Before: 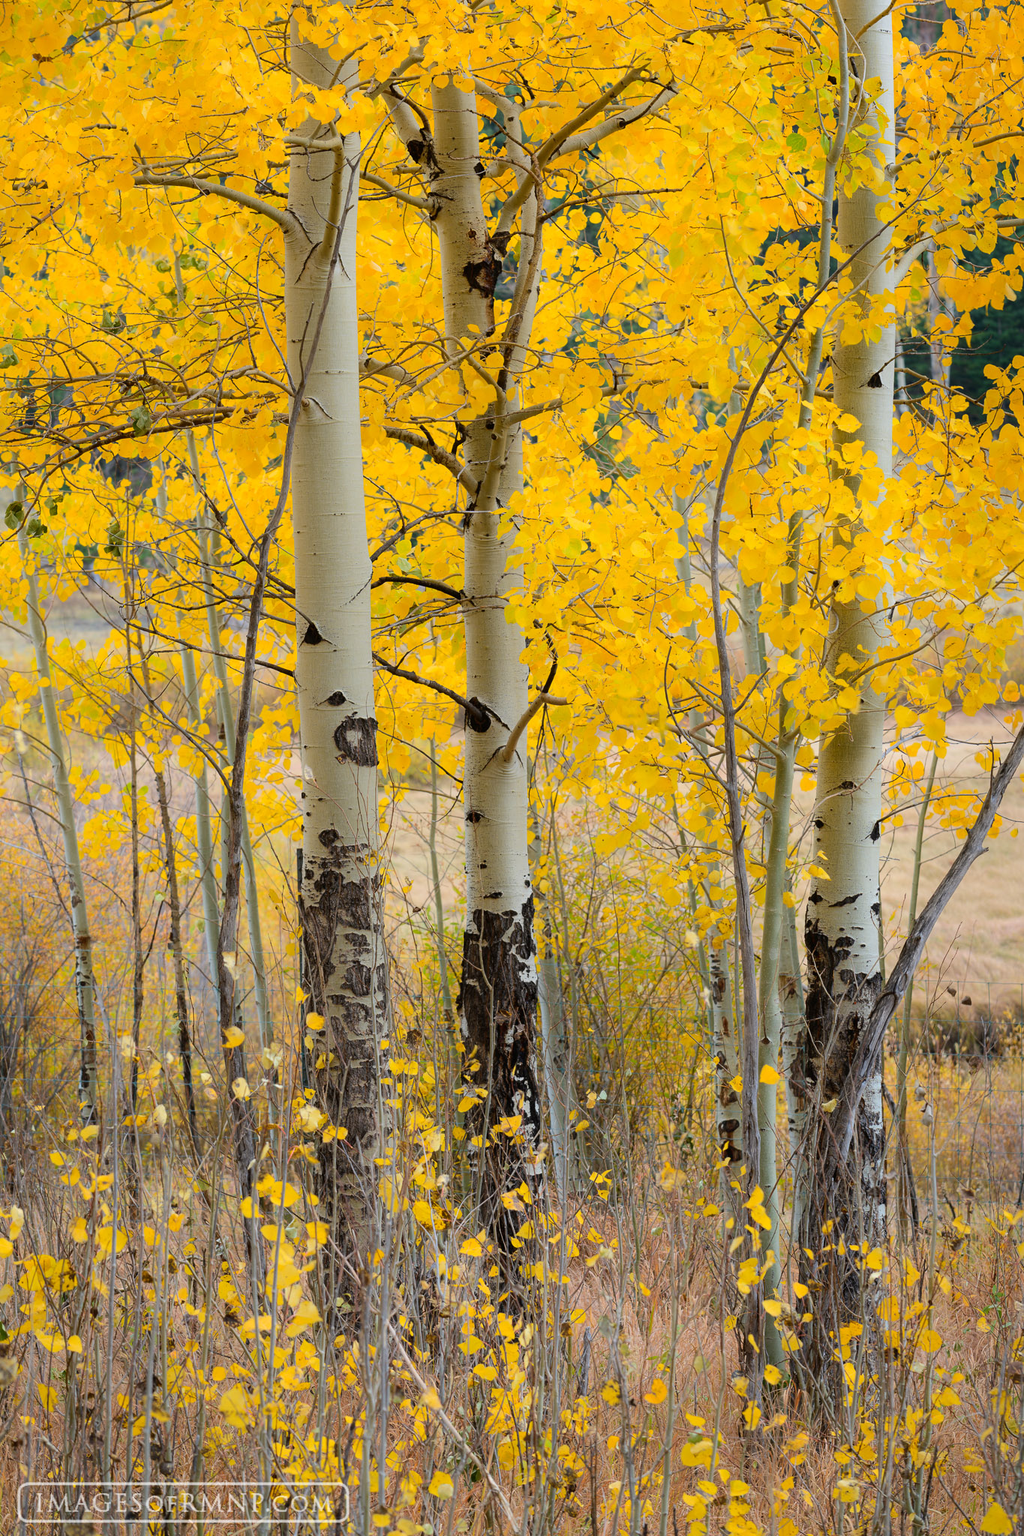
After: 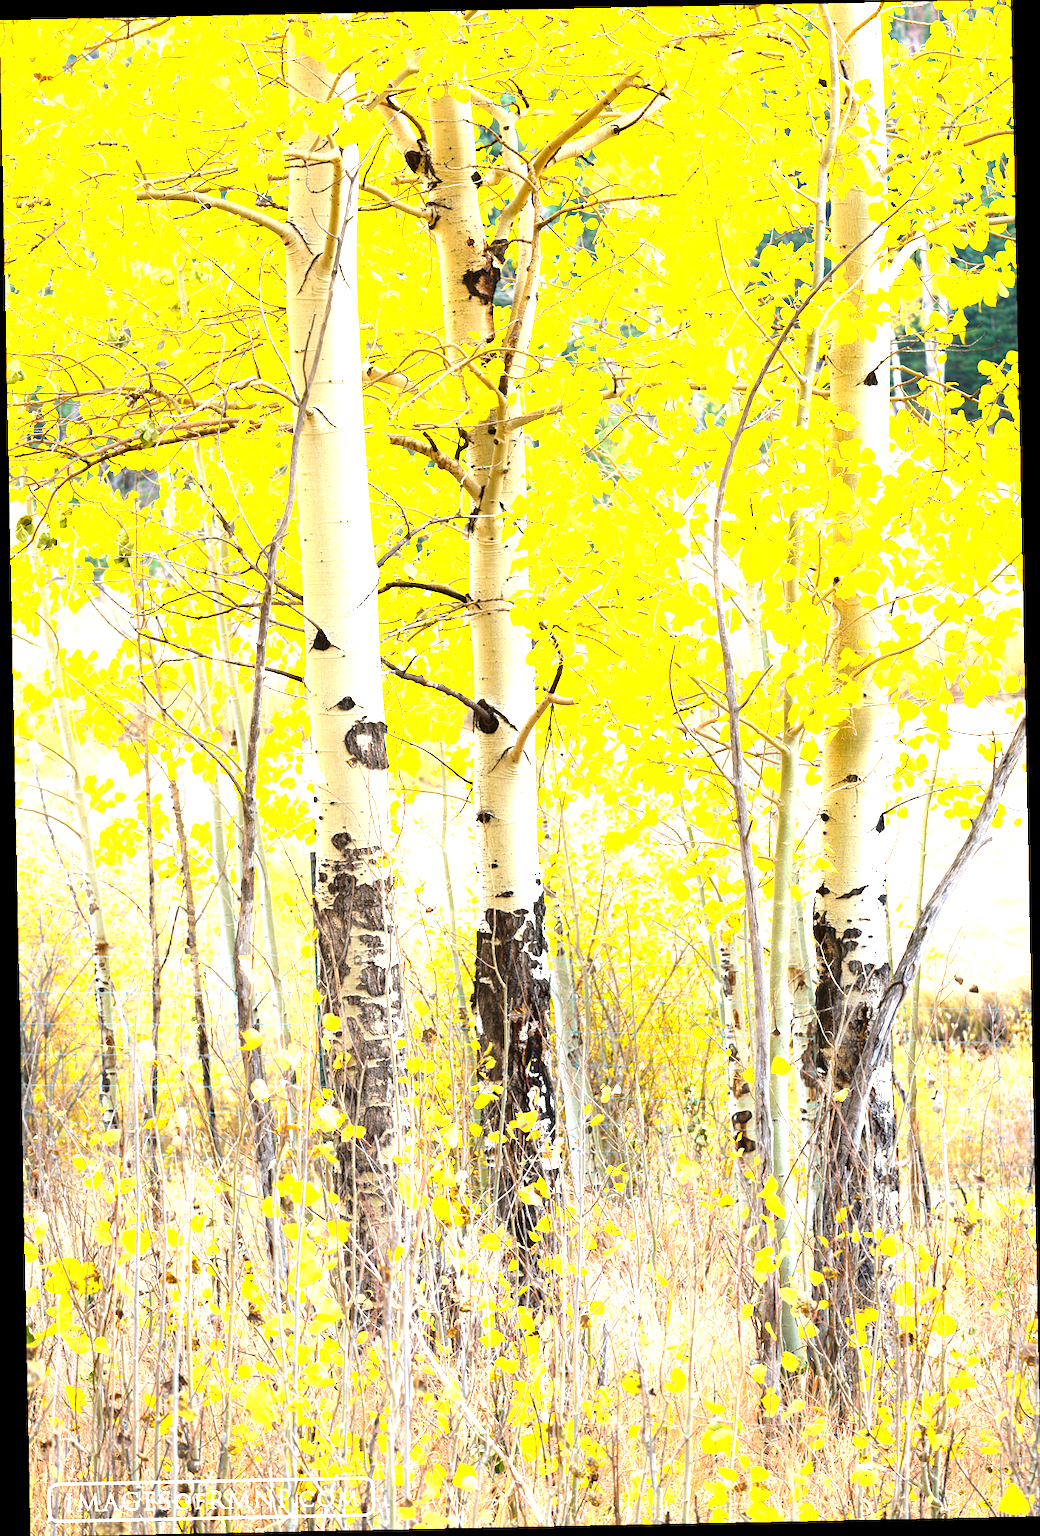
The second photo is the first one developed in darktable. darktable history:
rotate and perspective: rotation -1.17°, automatic cropping off
exposure: exposure 2.003 EV, compensate highlight preservation false
